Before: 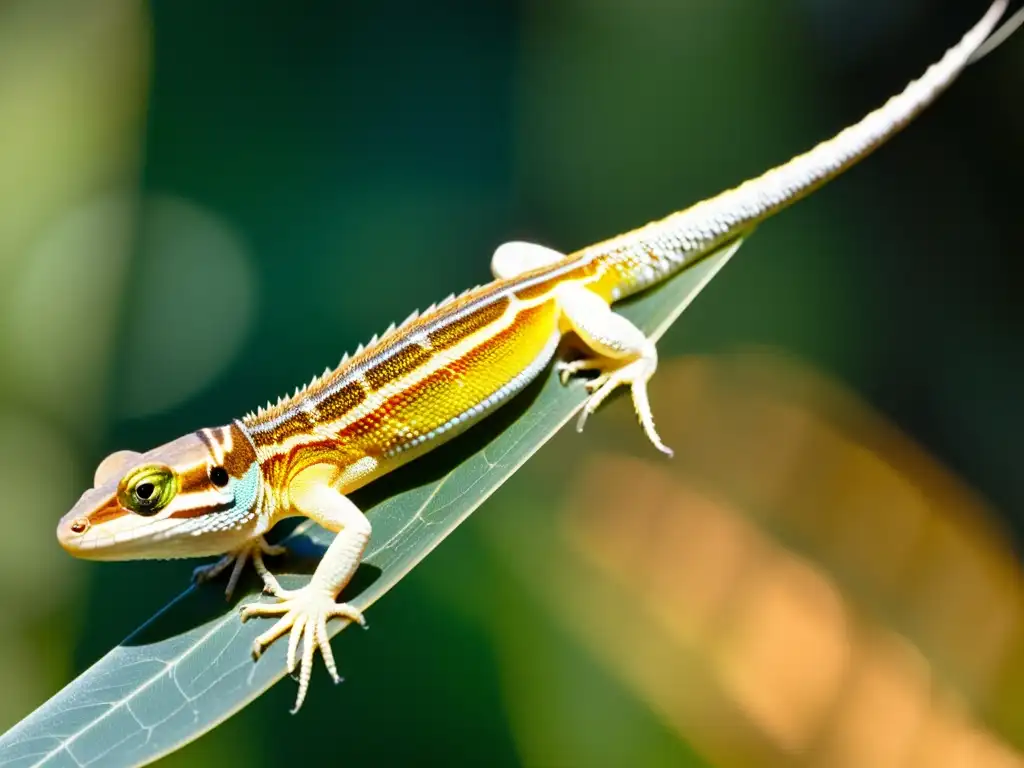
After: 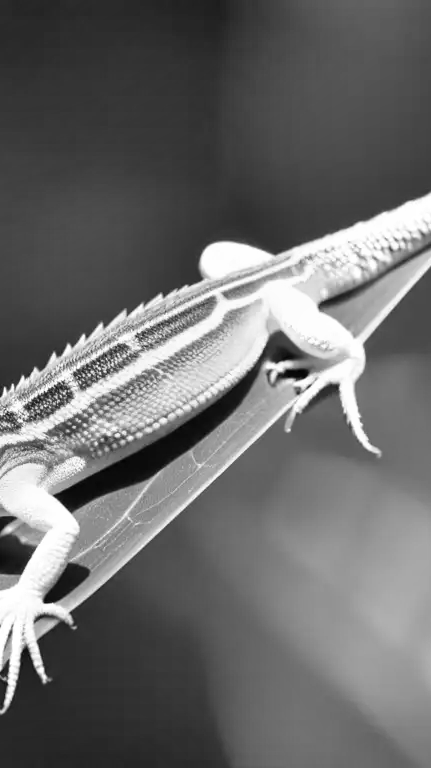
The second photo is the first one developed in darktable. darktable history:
crop: left 28.583%, right 29.231%
monochrome: on, module defaults
shadows and highlights: low approximation 0.01, soften with gaussian
white balance: red 1.05, blue 1.072
